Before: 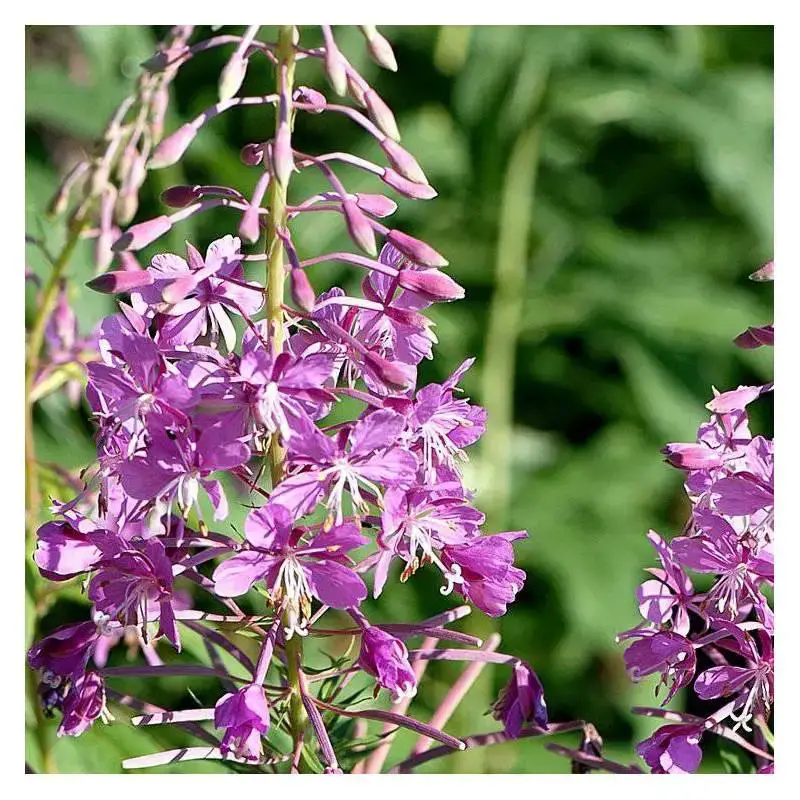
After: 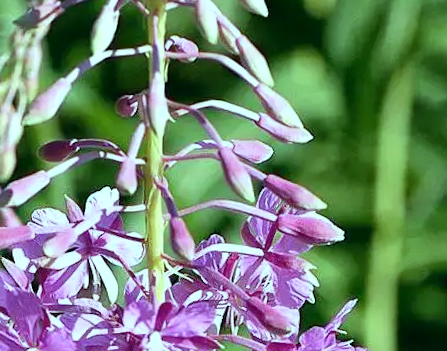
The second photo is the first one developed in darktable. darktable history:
crop: left 15.306%, top 9.065%, right 30.789%, bottom 48.638%
rotate and perspective: rotation -2.22°, lens shift (horizontal) -0.022, automatic cropping off
color balance: mode lift, gamma, gain (sRGB), lift [0.997, 0.979, 1.021, 1.011], gamma [1, 1.084, 0.916, 0.998], gain [1, 0.87, 1.13, 1.101], contrast 4.55%, contrast fulcrum 38.24%, output saturation 104.09%
base curve: curves: ch0 [(0, 0) (0.472, 0.508) (1, 1)]
